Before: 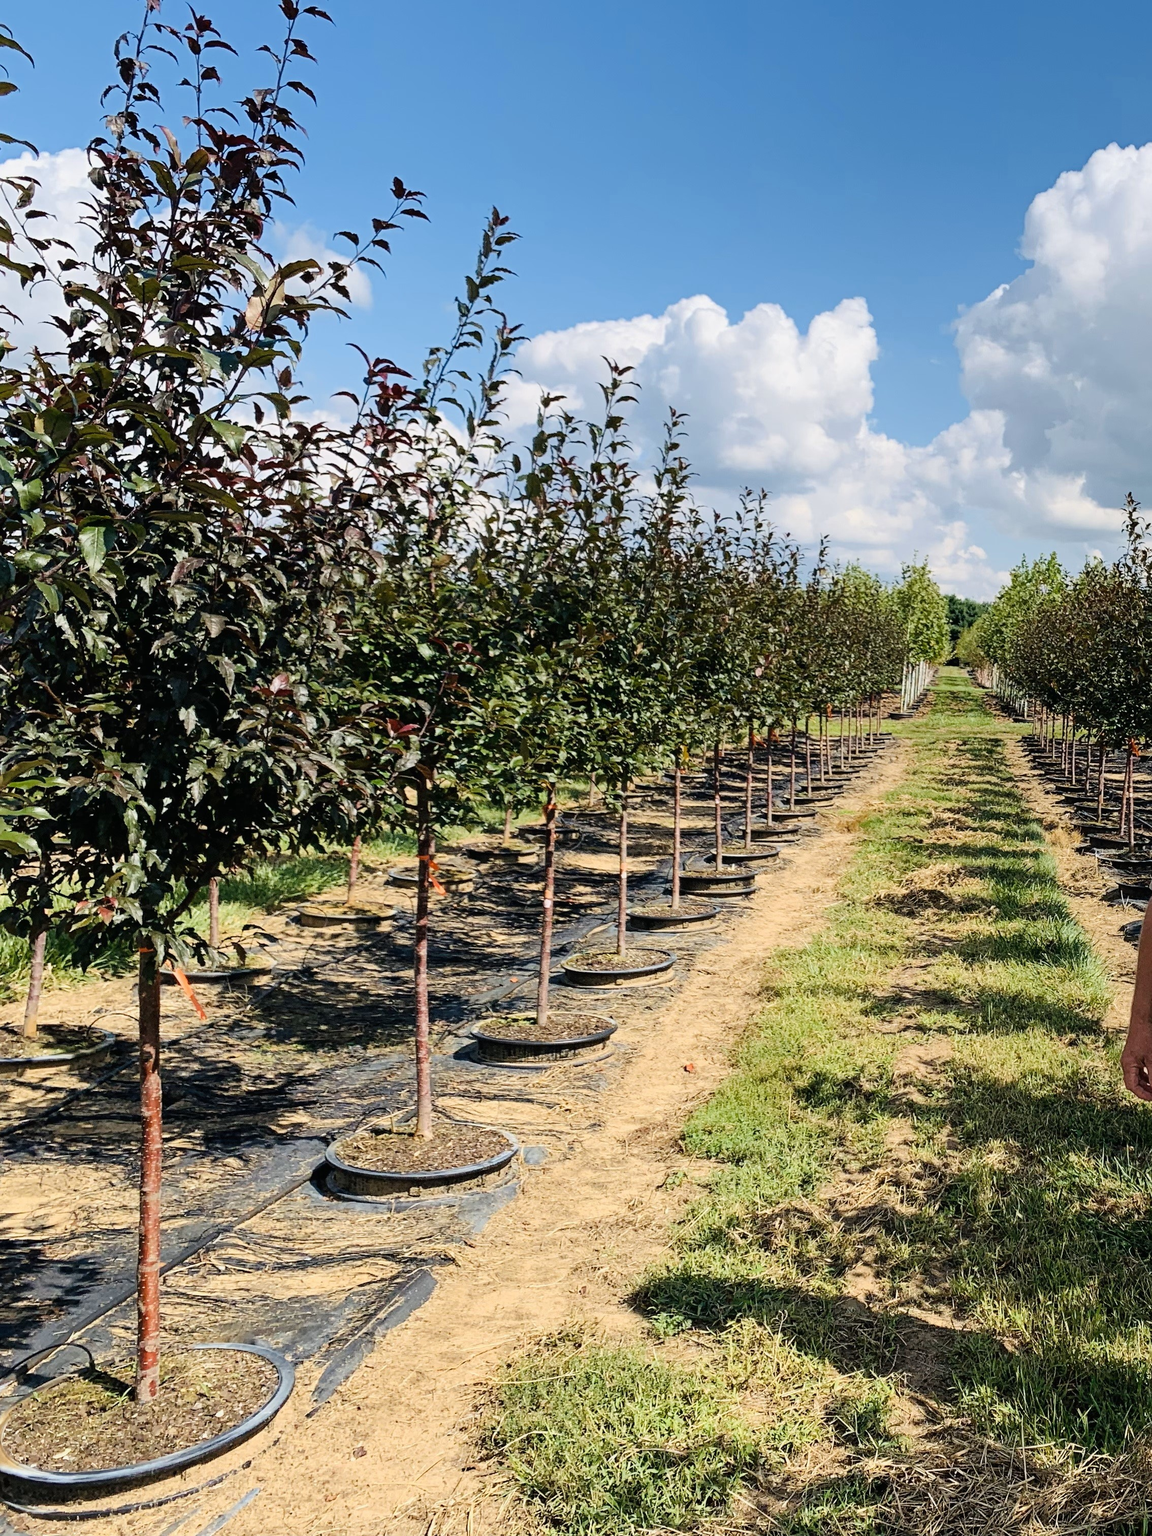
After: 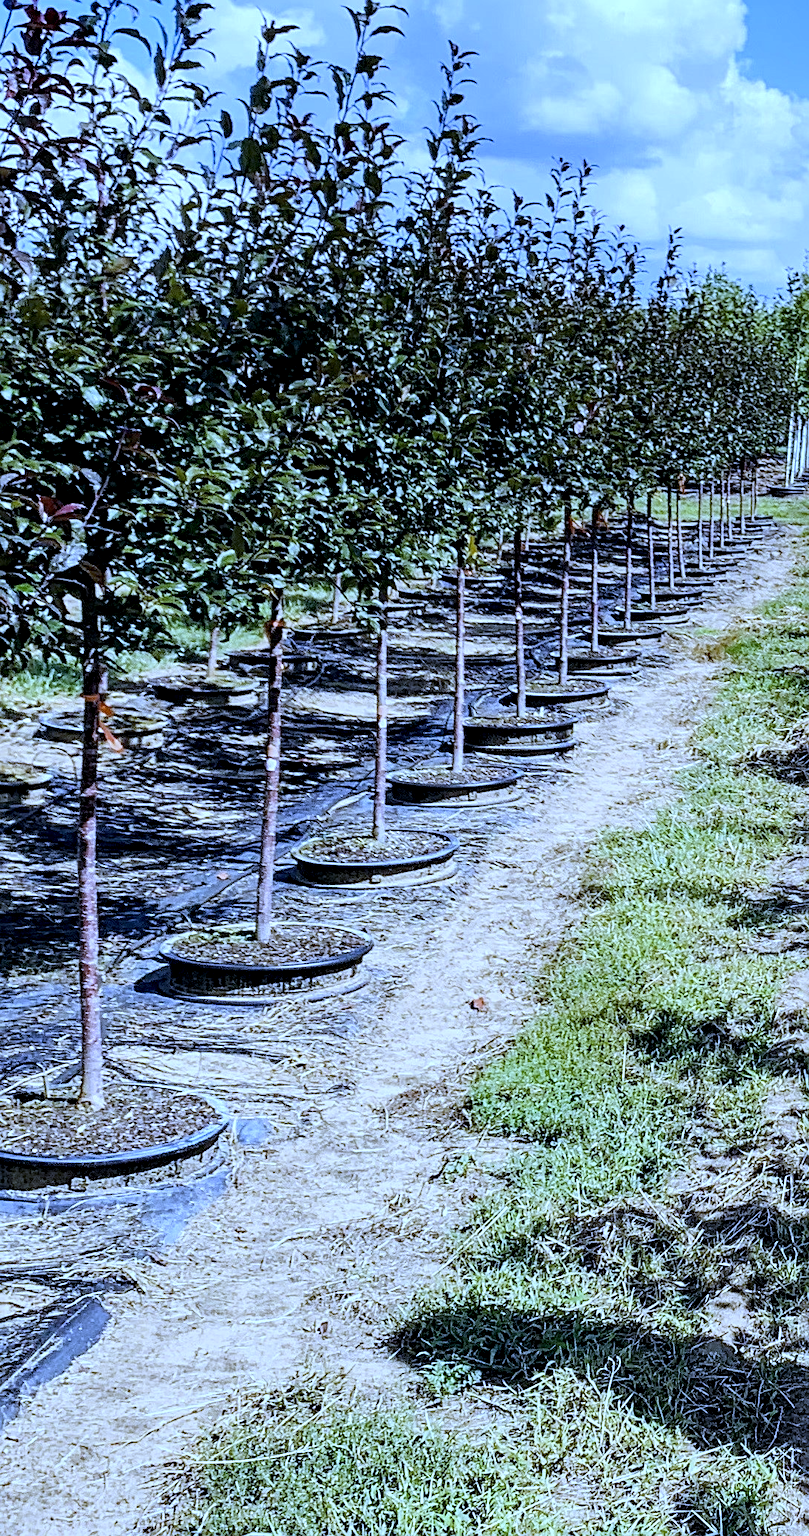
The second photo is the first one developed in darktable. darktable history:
white balance: red 0.766, blue 1.537
local contrast: detail 135%, midtone range 0.75
sharpen: radius 2.167, amount 0.381, threshold 0
crop: left 31.379%, top 24.658%, right 20.326%, bottom 6.628%
